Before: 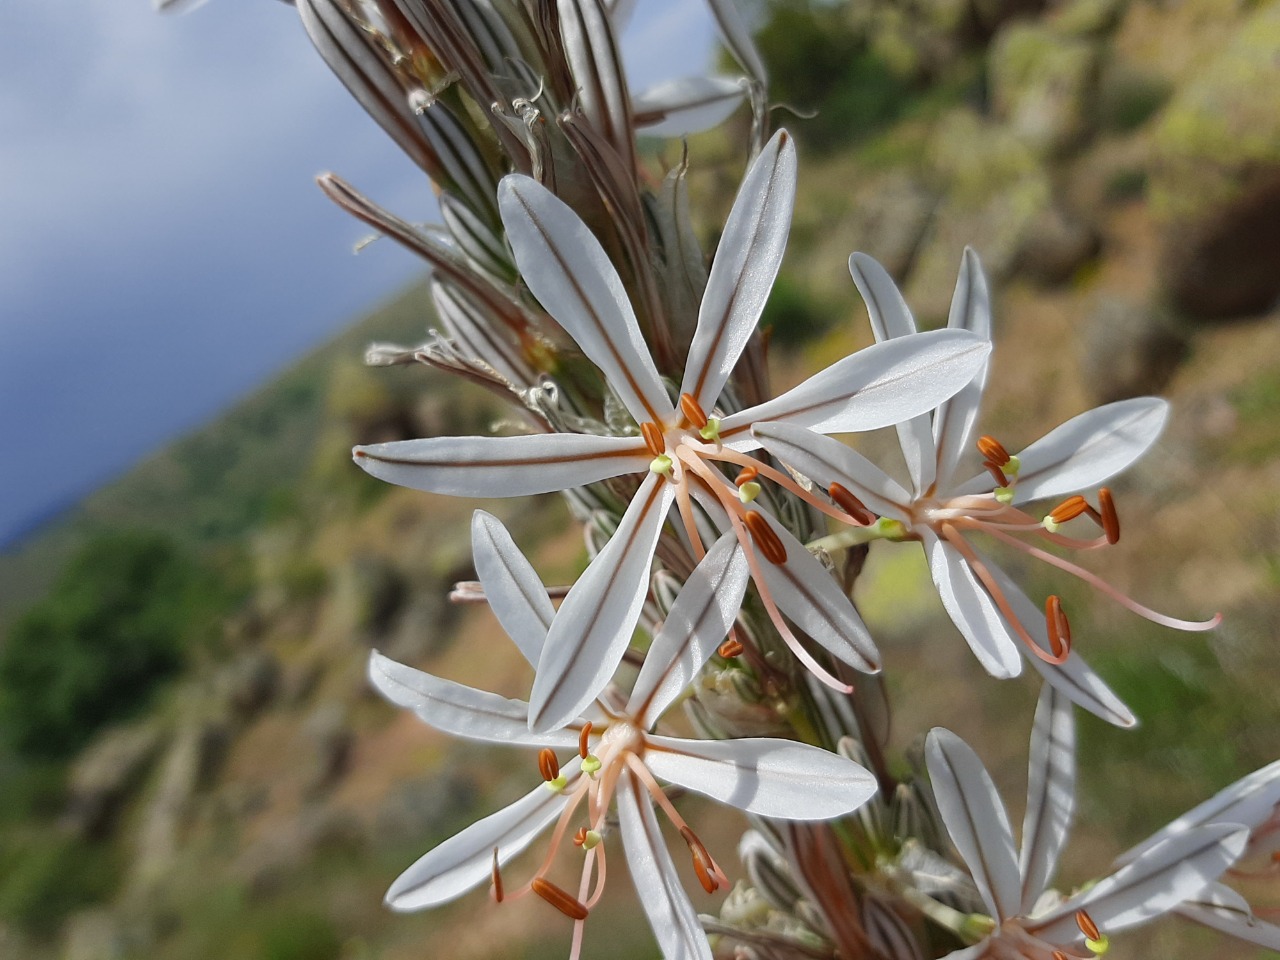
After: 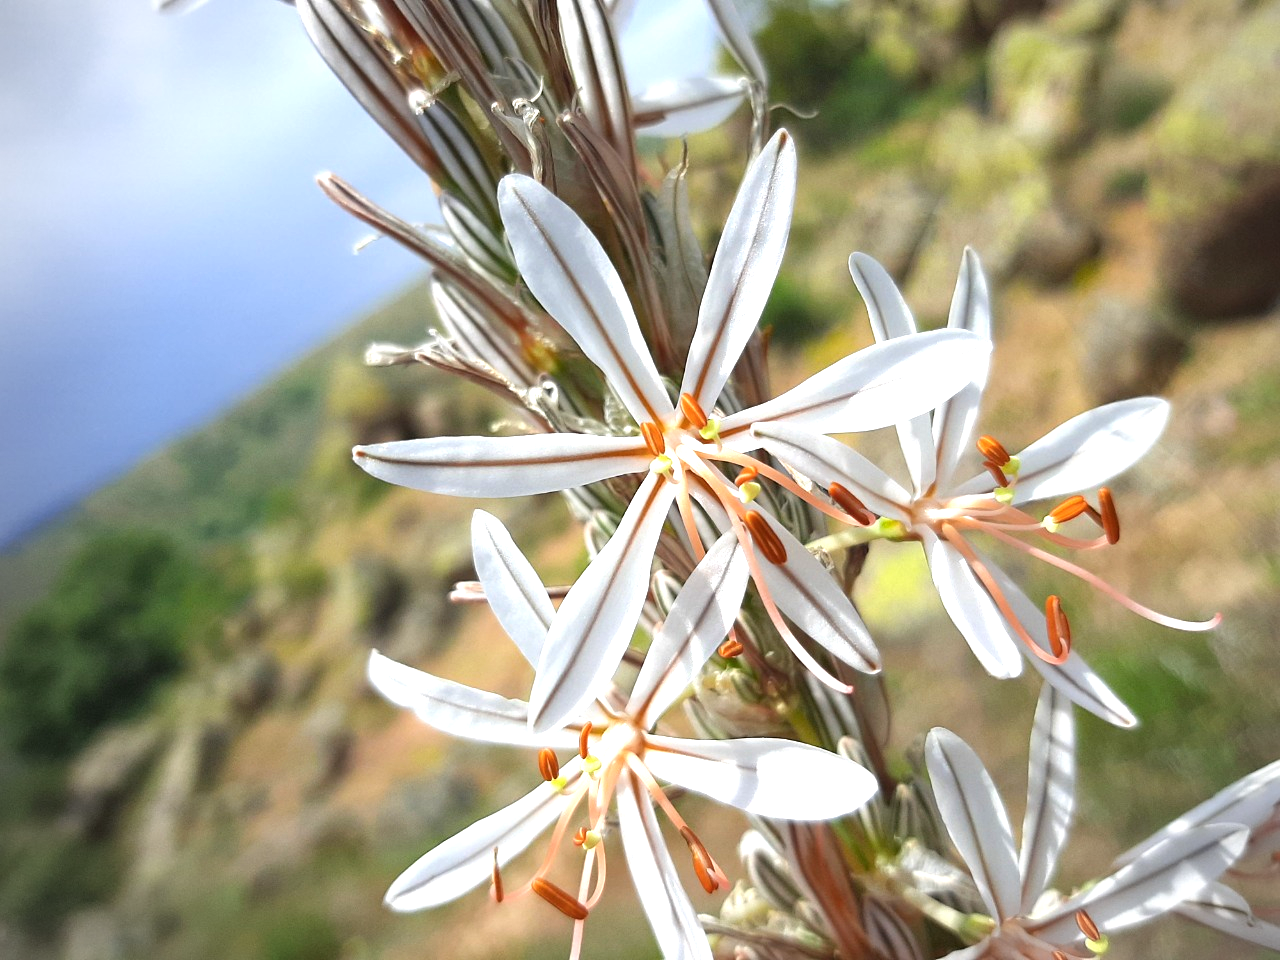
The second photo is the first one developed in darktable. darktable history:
exposure: exposure 1.135 EV, compensate highlight preservation false
color balance rgb: linear chroma grading › global chroma 0.364%, perceptual saturation grading › global saturation 0.385%, global vibrance 15.137%
vignetting: center (0.039, -0.089)
